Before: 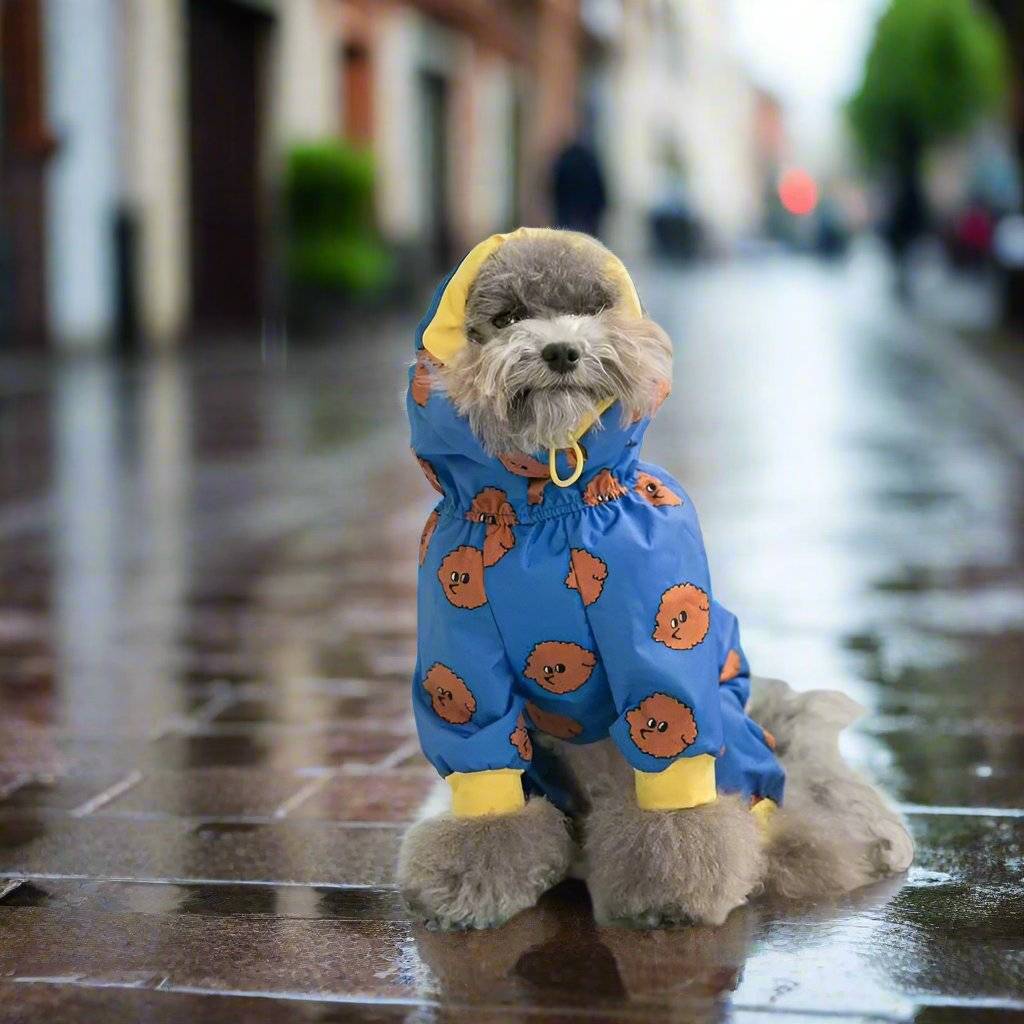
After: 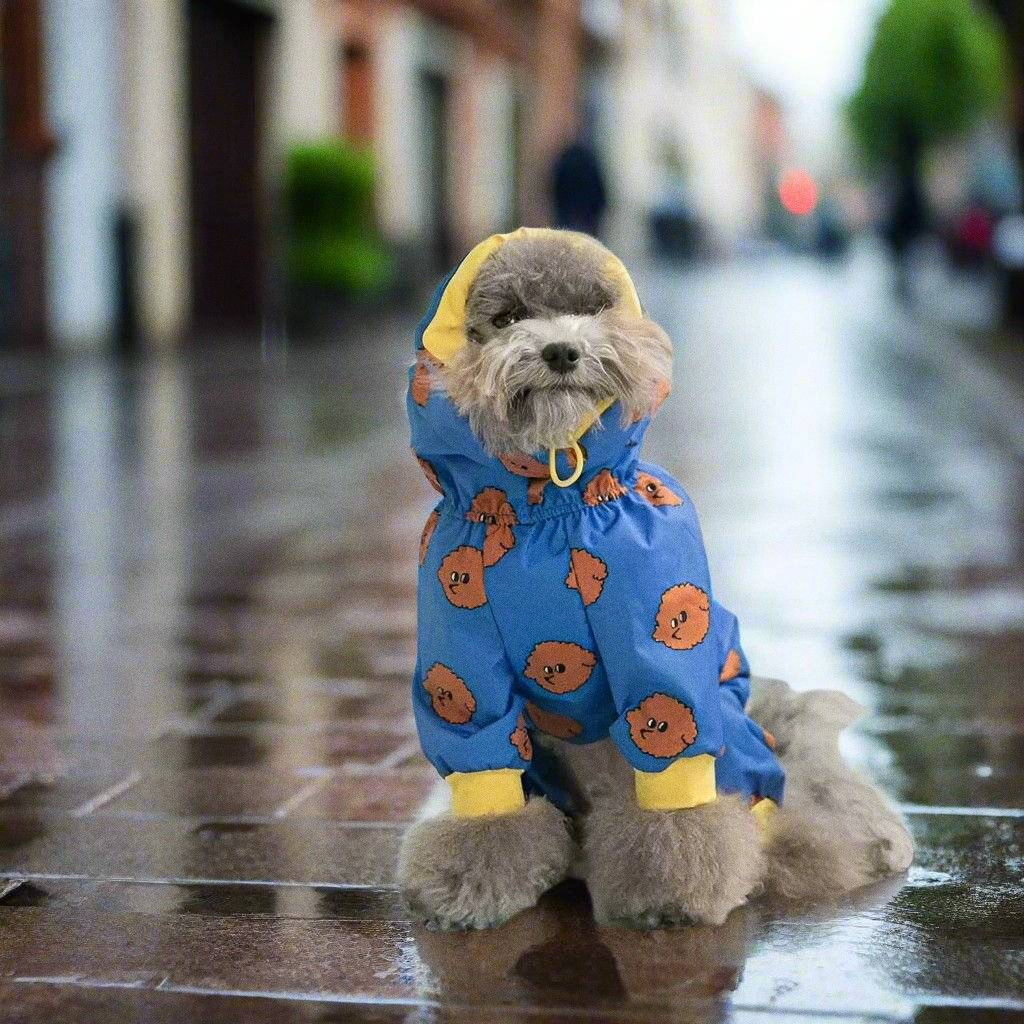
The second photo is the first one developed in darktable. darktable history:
grain: strength 26%
